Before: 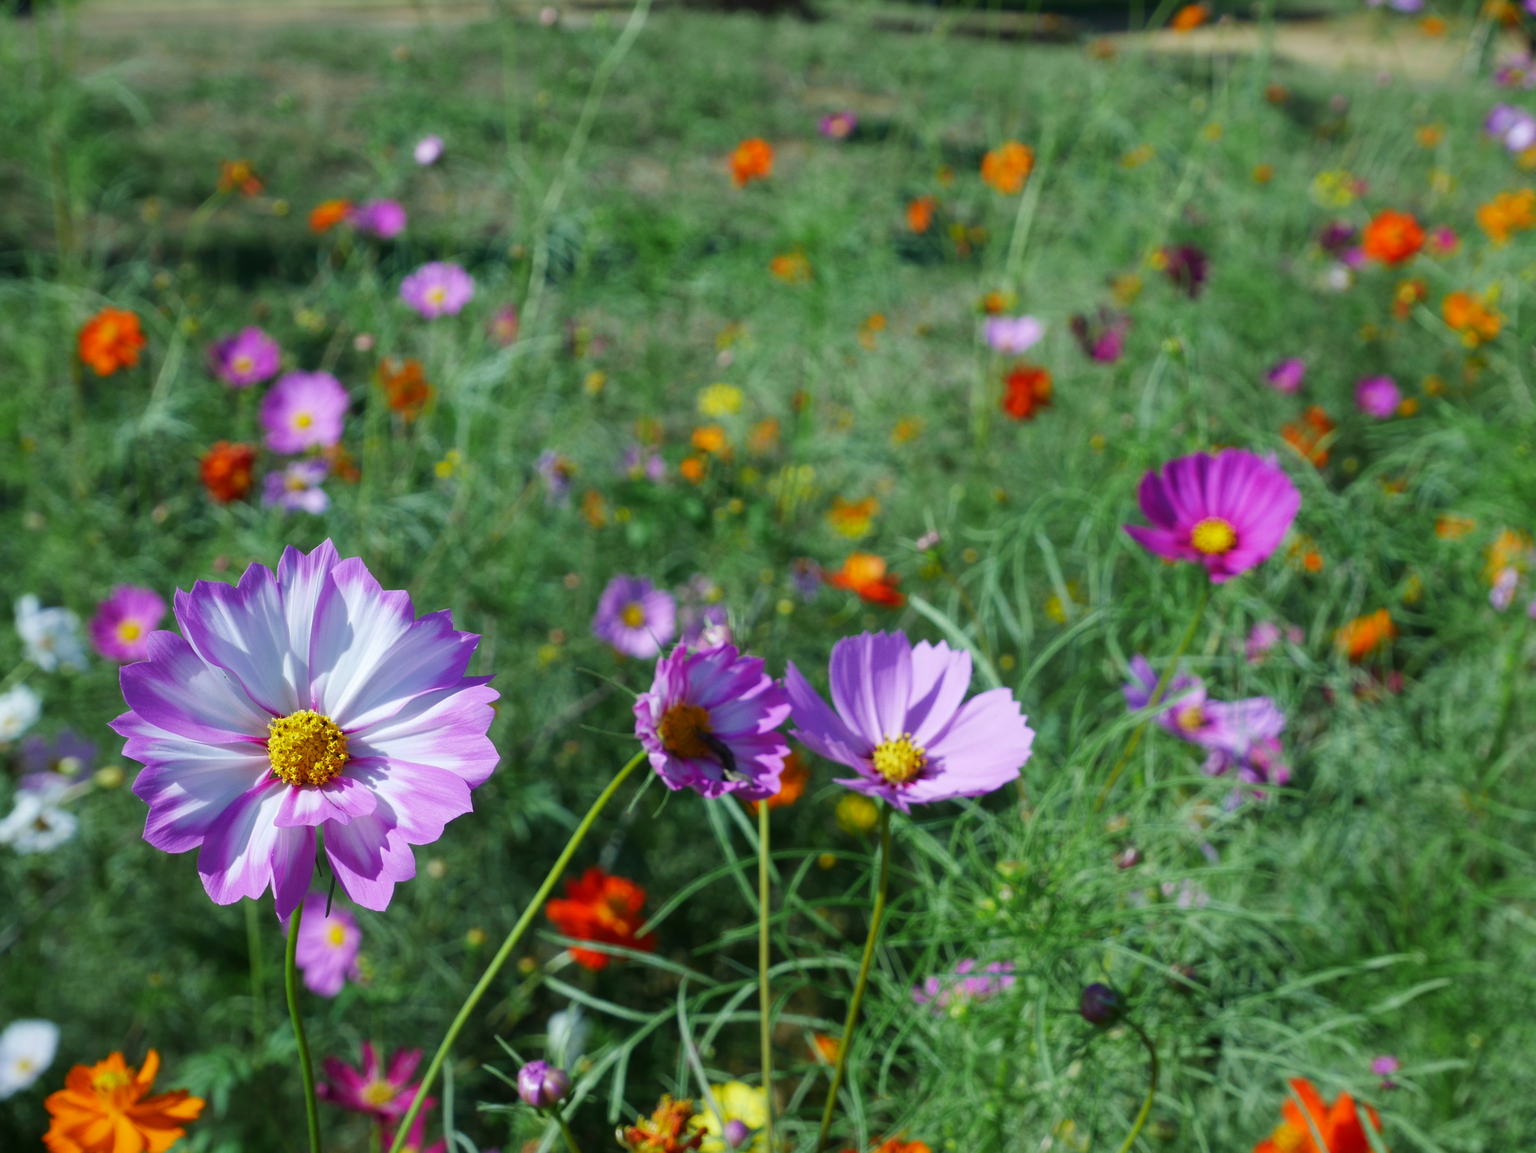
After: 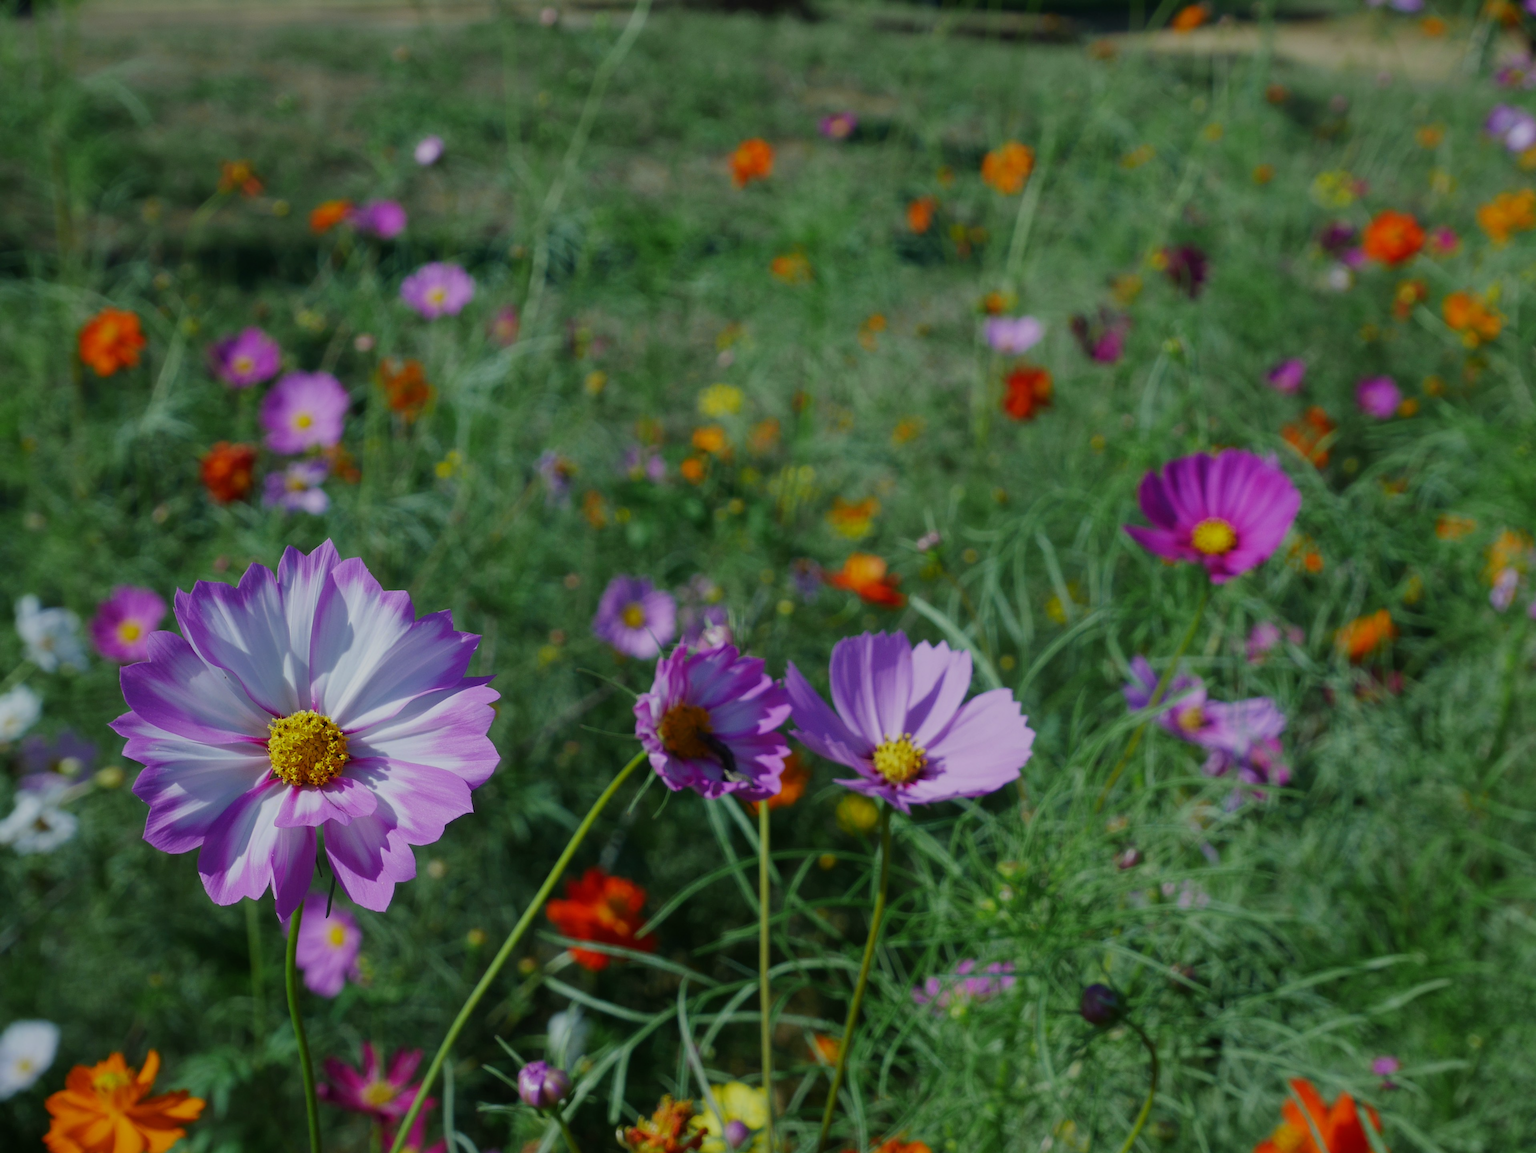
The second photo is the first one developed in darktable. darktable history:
exposure: black level correction 0, exposure -0.743 EV, compensate highlight preservation false
